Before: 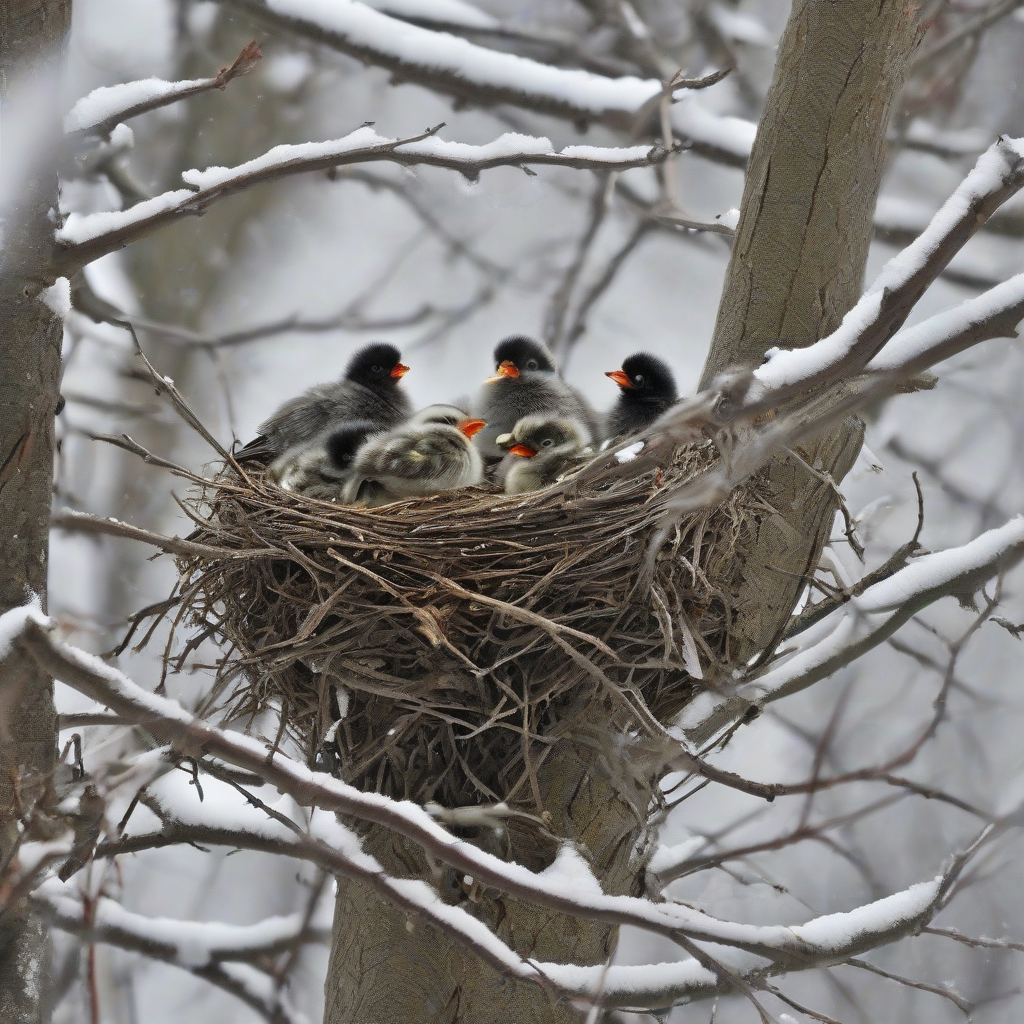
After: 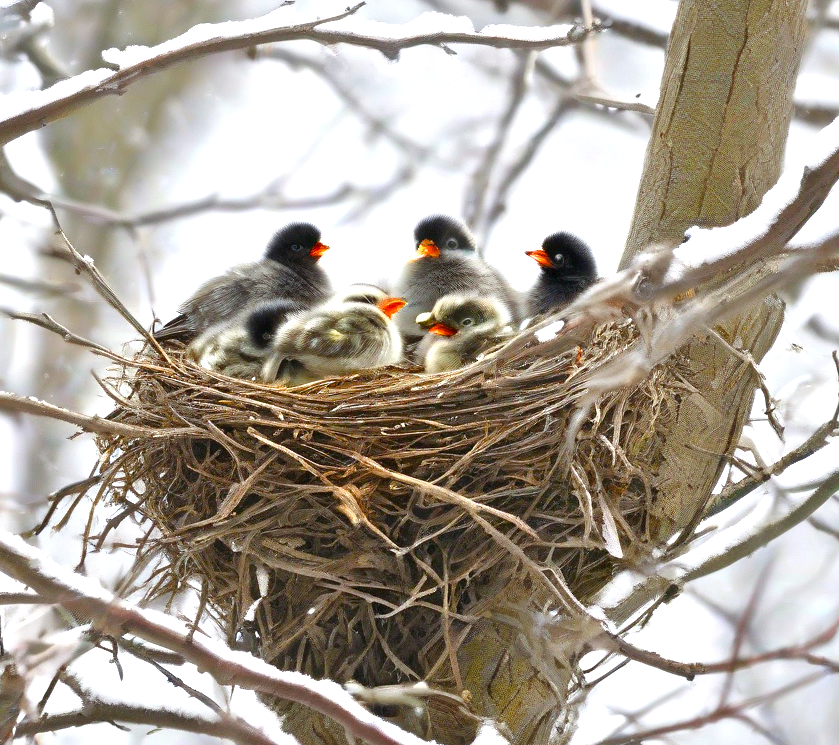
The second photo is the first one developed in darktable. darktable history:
exposure: black level correction 0.001, exposure 1.116 EV, compensate highlight preservation false
crop: left 7.856%, top 11.836%, right 10.12%, bottom 15.387%
rotate and perspective: crop left 0, crop top 0
color balance rgb: perceptual saturation grading › global saturation 20%, perceptual saturation grading › highlights -25%, perceptual saturation grading › shadows 50.52%, global vibrance 40.24%
